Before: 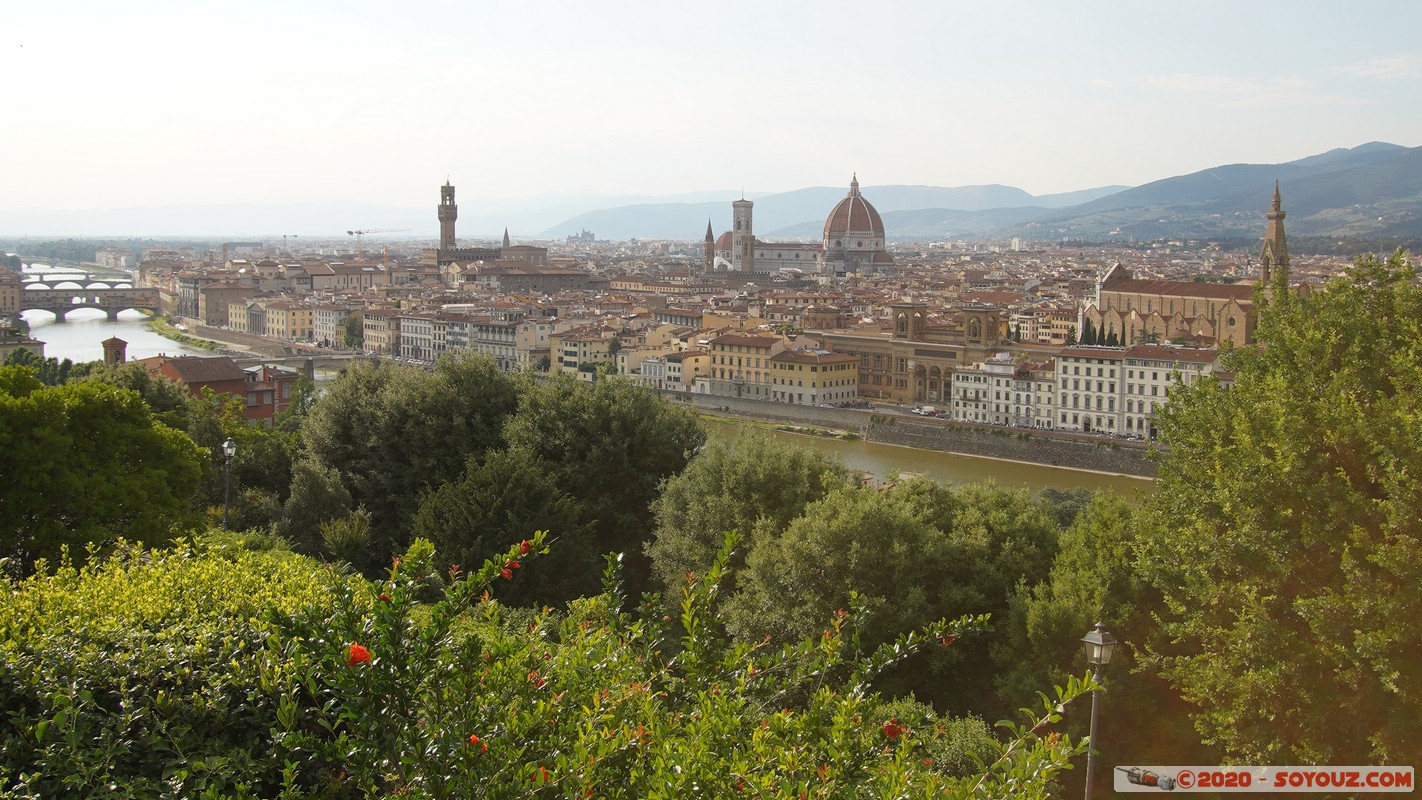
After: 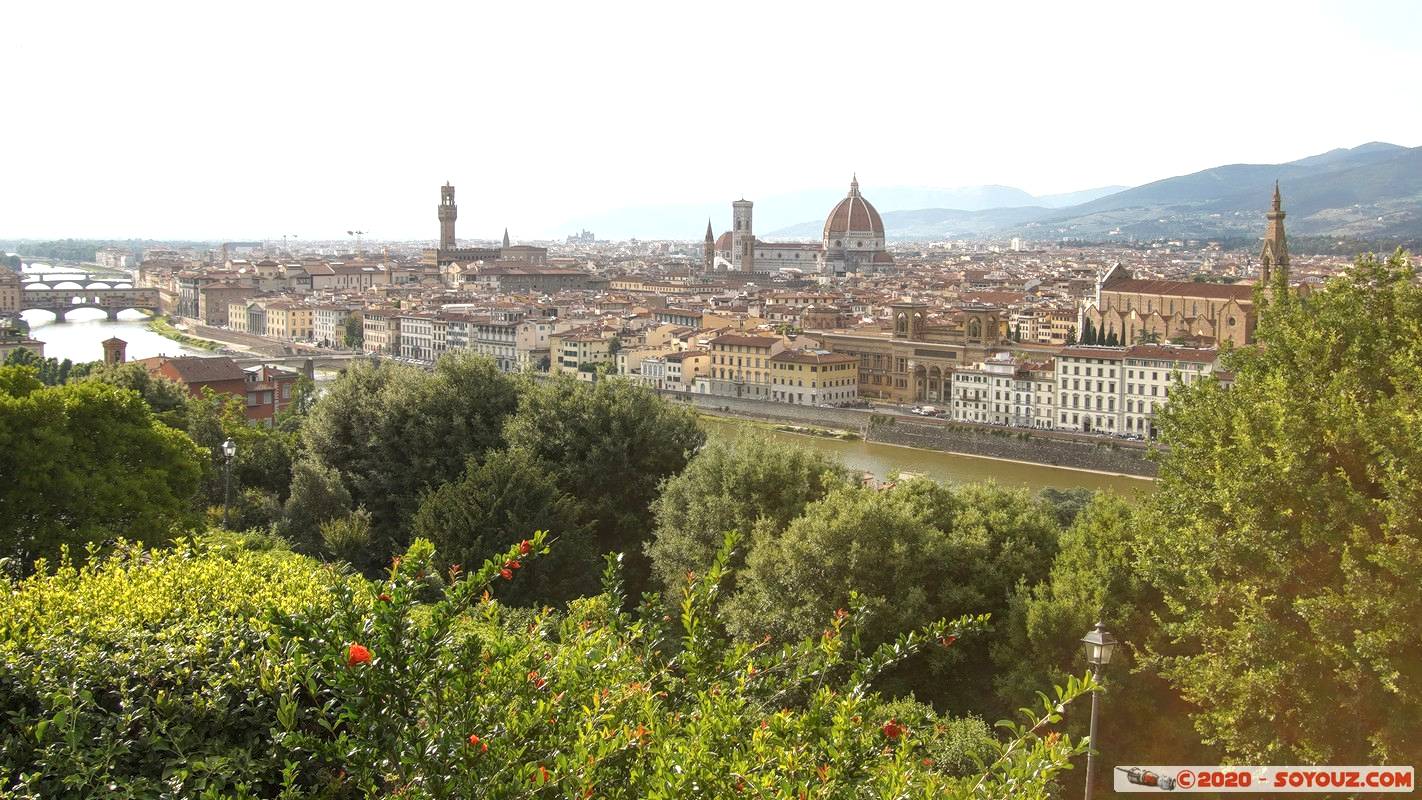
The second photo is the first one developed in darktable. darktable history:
local contrast: detail 130%
exposure: exposure 0.571 EV, compensate highlight preservation false
